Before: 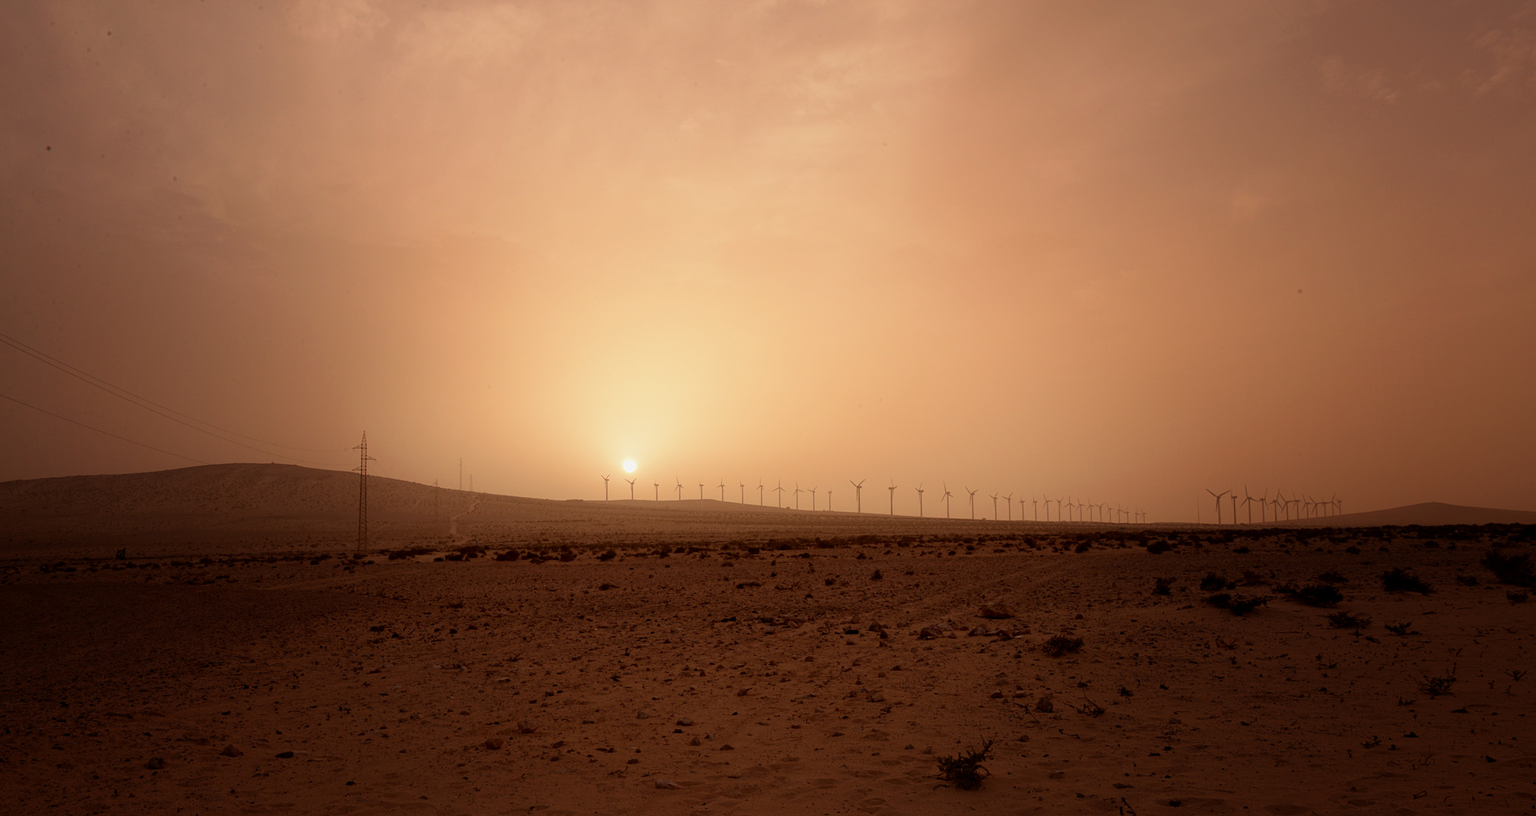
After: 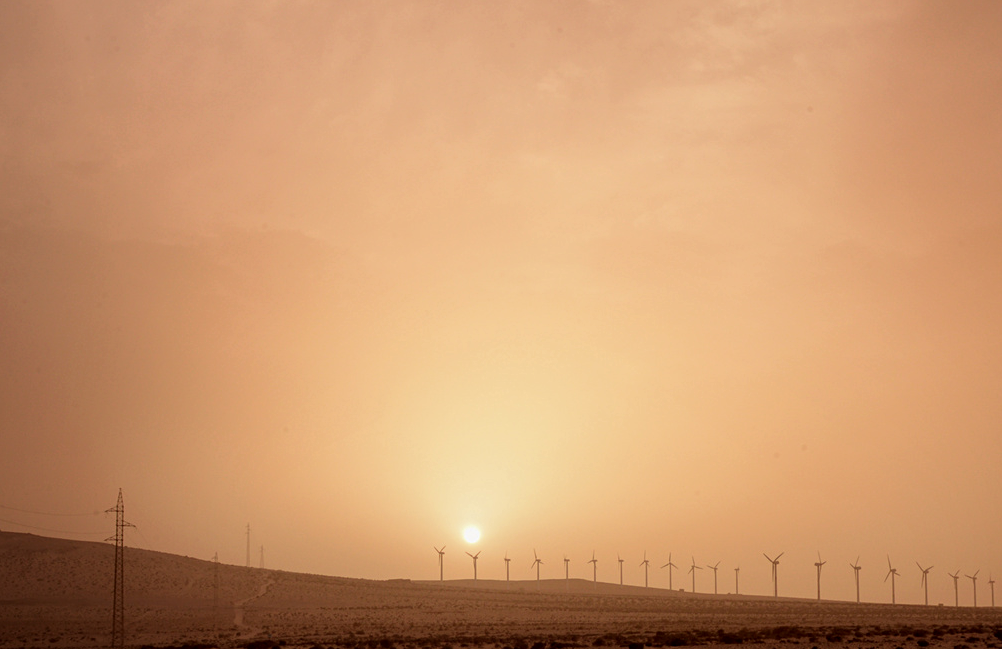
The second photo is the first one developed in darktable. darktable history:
local contrast: on, module defaults
crop: left 17.835%, top 7.675%, right 32.881%, bottom 32.213%
